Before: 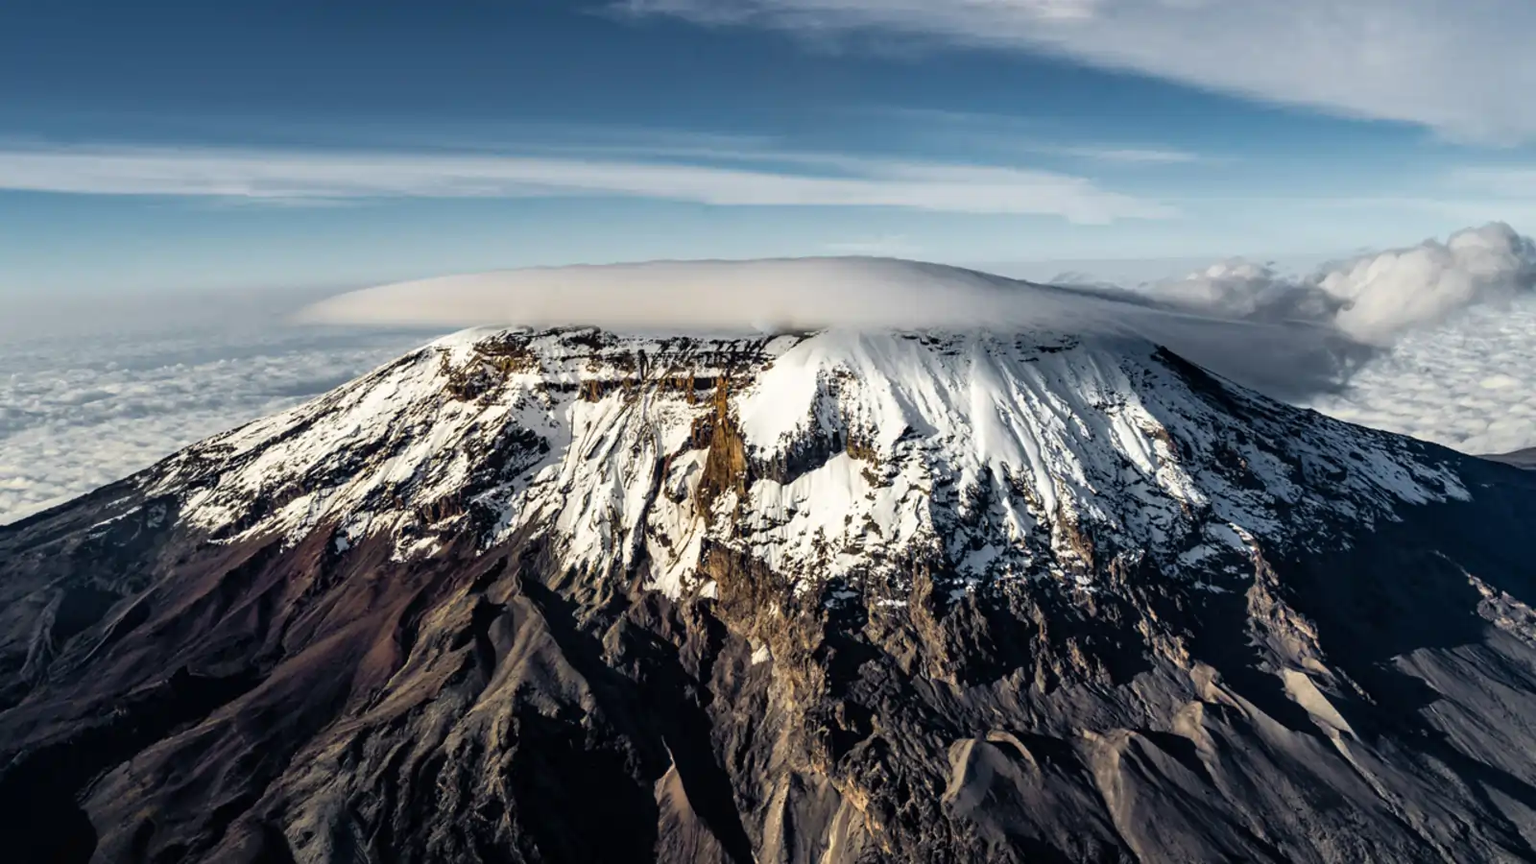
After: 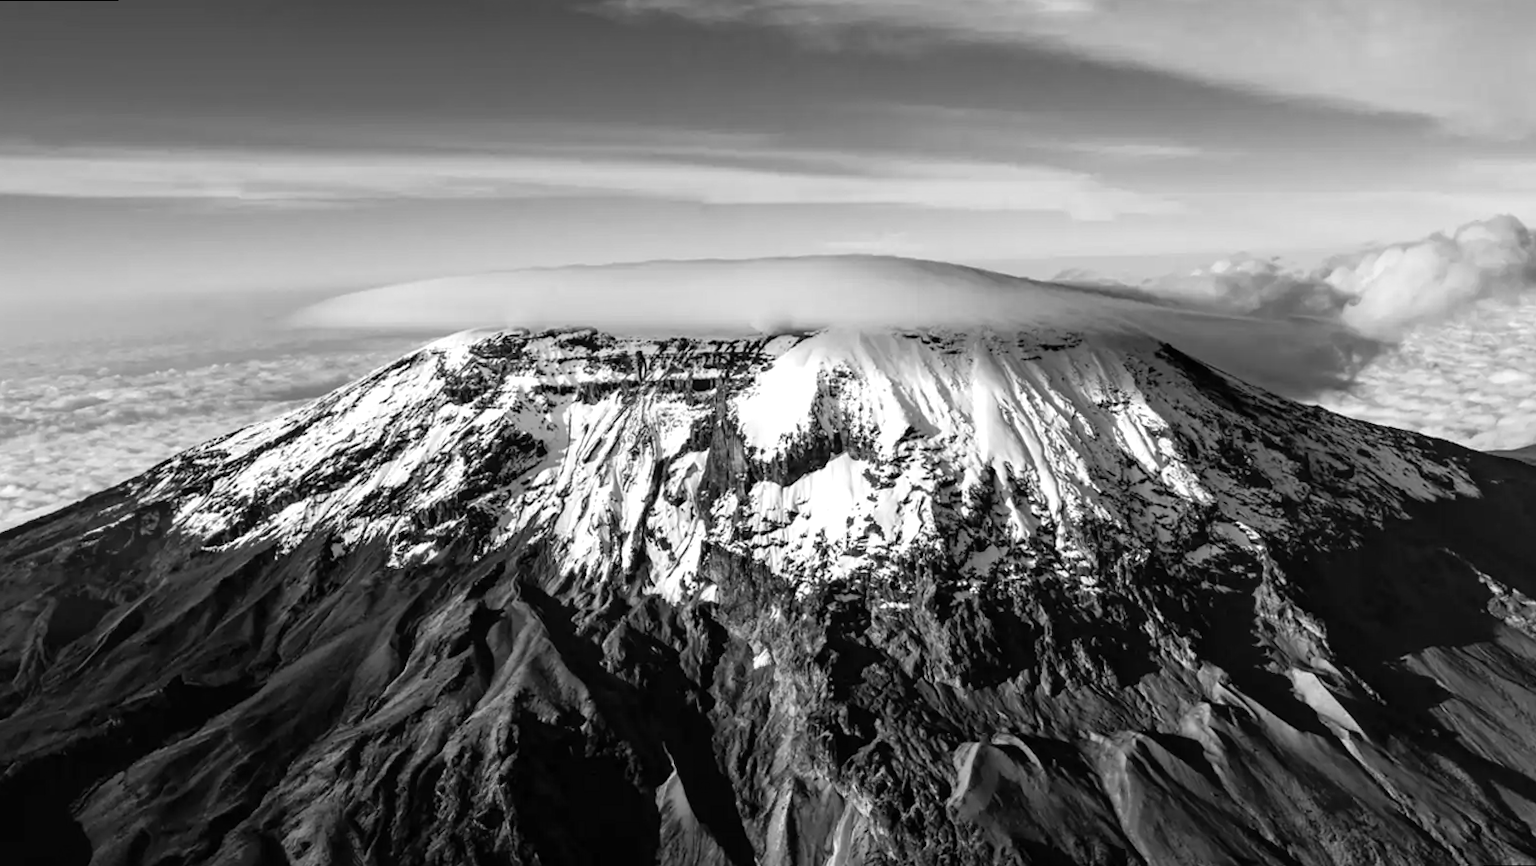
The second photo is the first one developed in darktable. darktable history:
exposure: exposure 0.2 EV, compensate highlight preservation false
monochrome: on, module defaults
rotate and perspective: rotation -0.45°, automatic cropping original format, crop left 0.008, crop right 0.992, crop top 0.012, crop bottom 0.988
